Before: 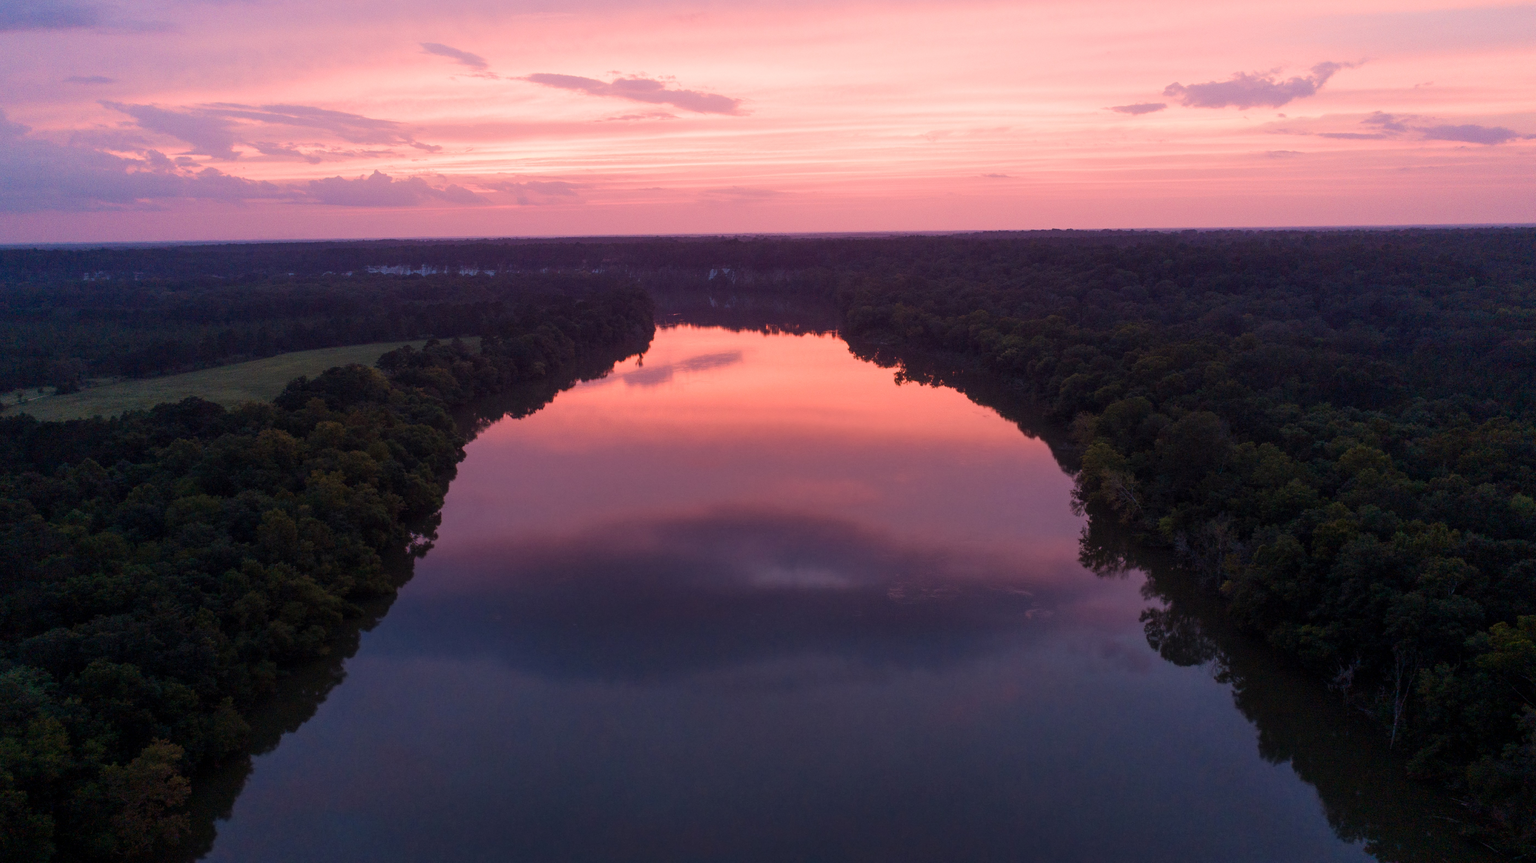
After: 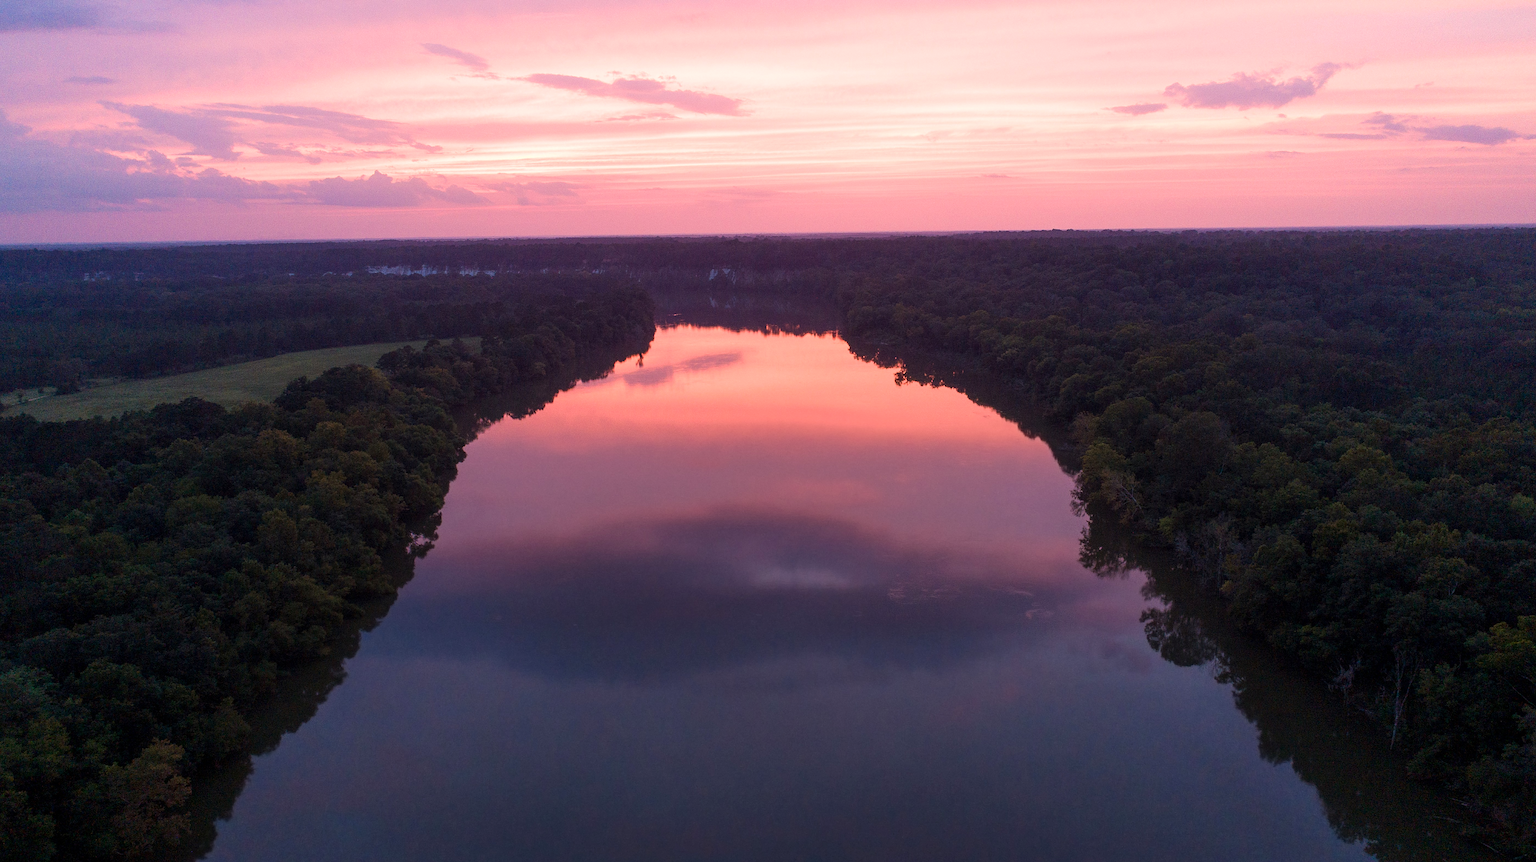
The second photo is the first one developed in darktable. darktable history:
sharpen: on, module defaults
exposure: exposure 0.299 EV, compensate highlight preservation false
